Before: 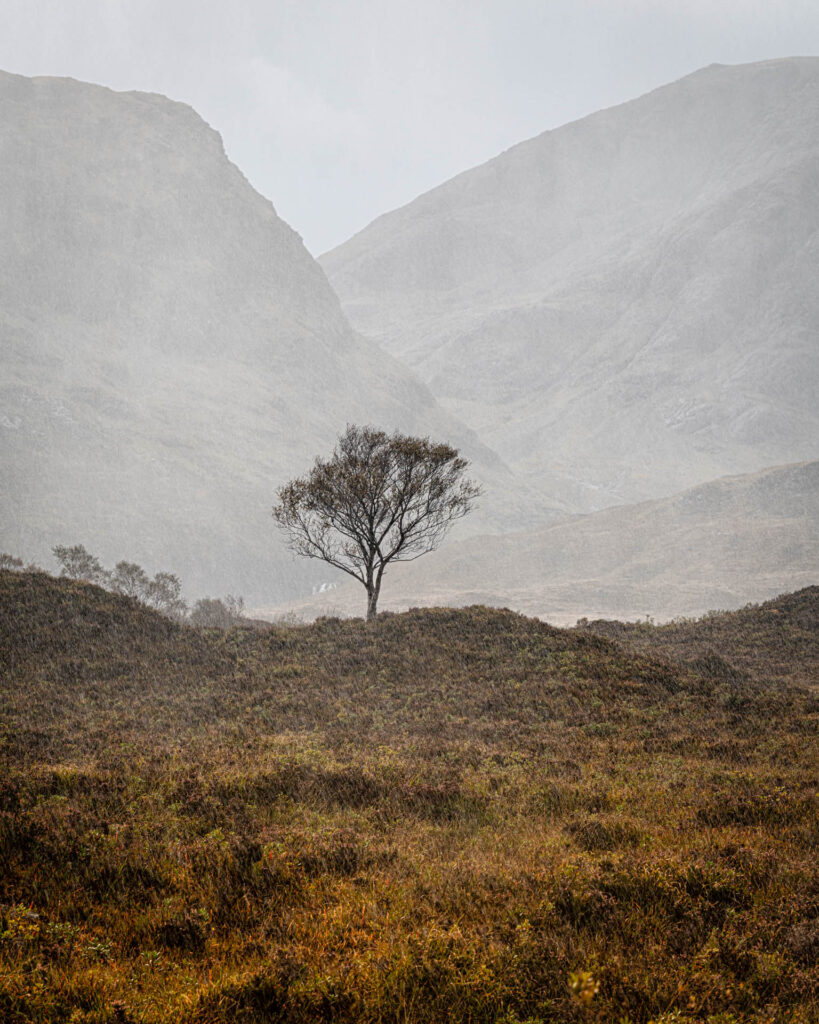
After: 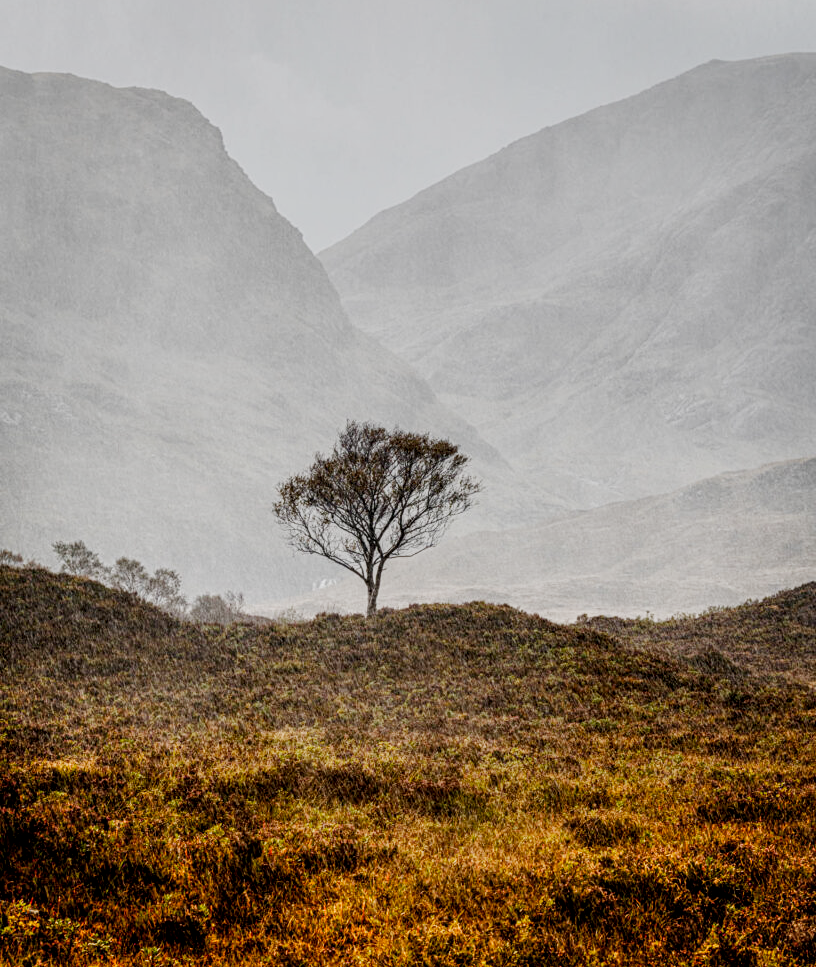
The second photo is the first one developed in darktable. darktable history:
color balance rgb: perceptual saturation grading › global saturation 25%, perceptual saturation grading › highlights -50%, perceptual saturation grading › shadows 30%, perceptual brilliance grading › global brilliance 12%, global vibrance 20%
local contrast: detail 130%
shadows and highlights: soften with gaussian
sigmoid: skew -0.2, preserve hue 0%, red attenuation 0.1, red rotation 0.035, green attenuation 0.1, green rotation -0.017, blue attenuation 0.15, blue rotation -0.052, base primaries Rec2020
exposure: exposure -0.151 EV, compensate highlight preservation false
crop: top 0.448%, right 0.264%, bottom 5.045%
